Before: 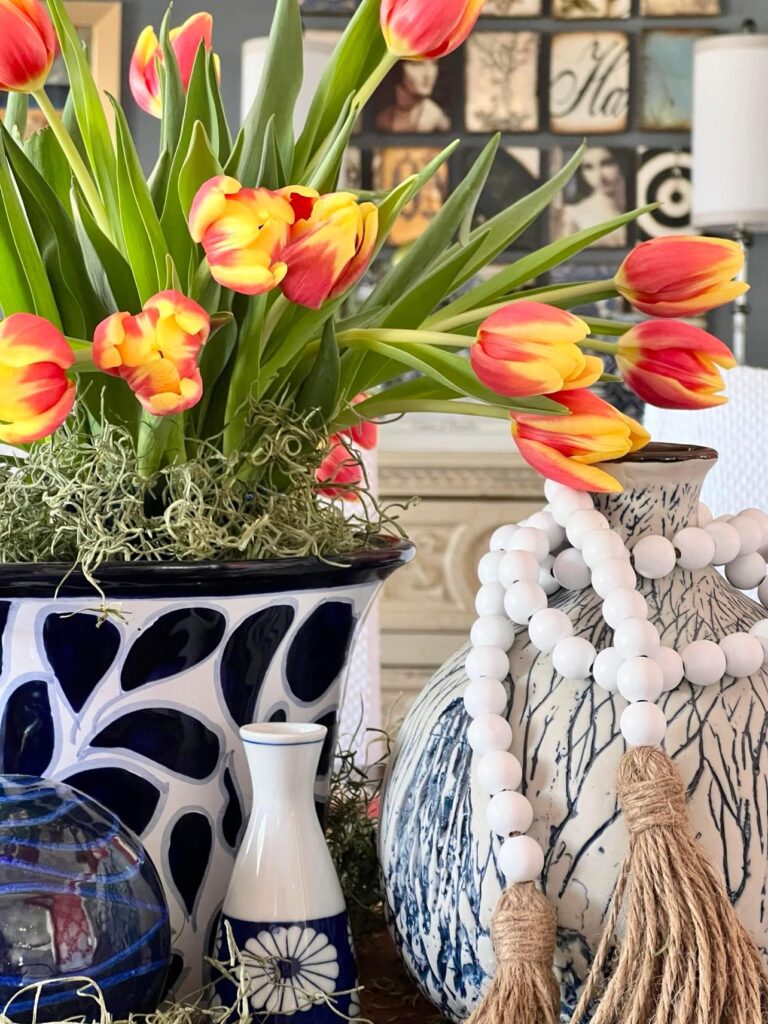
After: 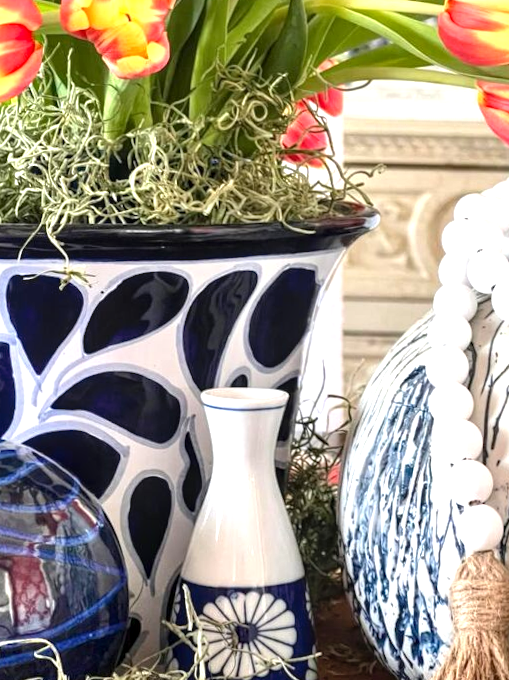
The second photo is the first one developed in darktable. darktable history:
local contrast: on, module defaults
exposure: exposure 0.803 EV, compensate highlight preservation false
crop and rotate: angle -0.926°, left 3.654%, top 32.163%, right 28.534%
